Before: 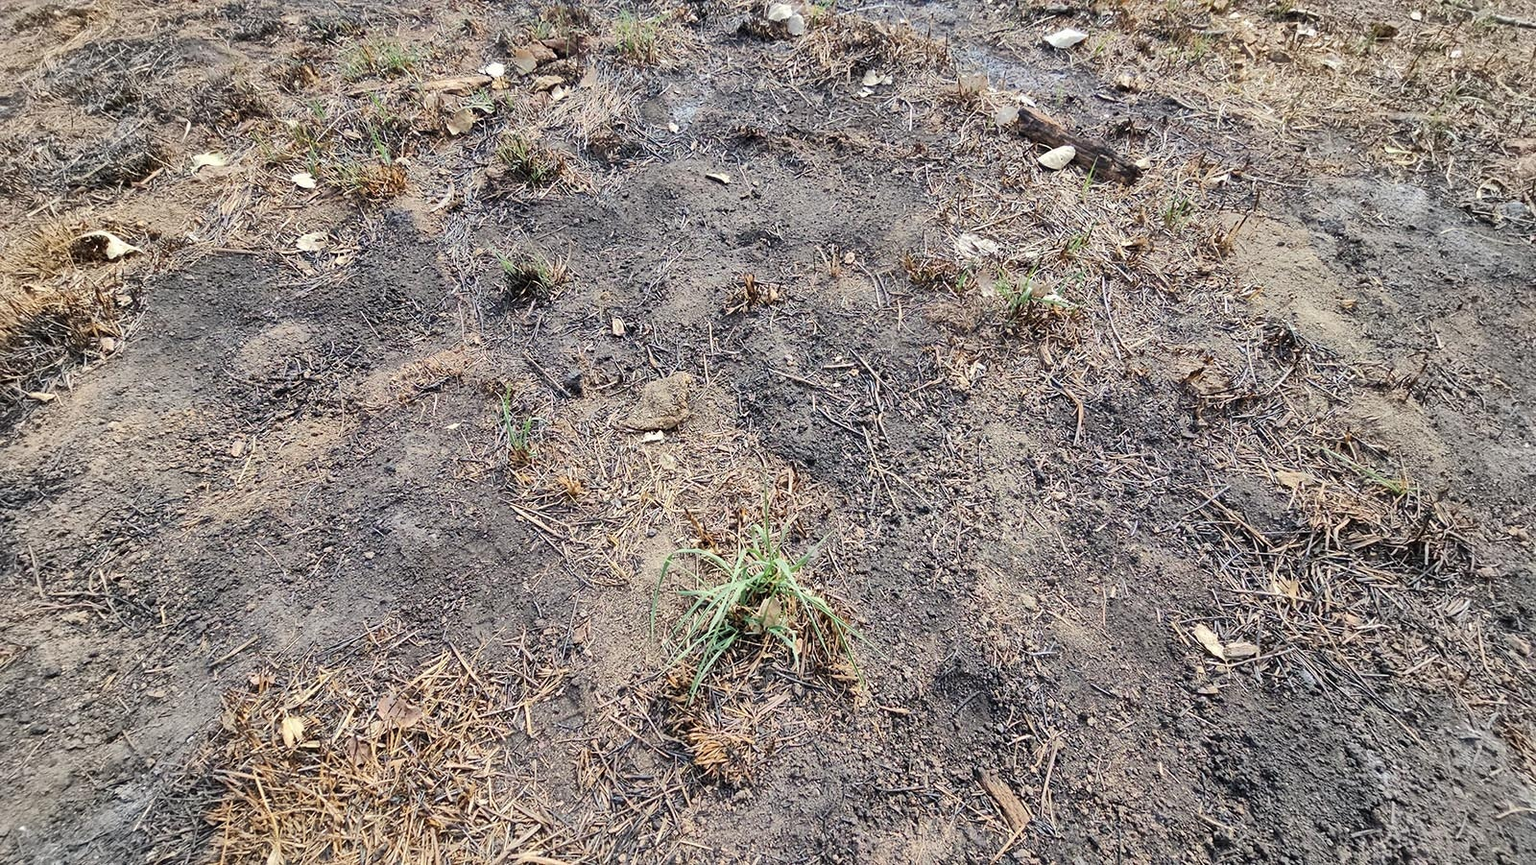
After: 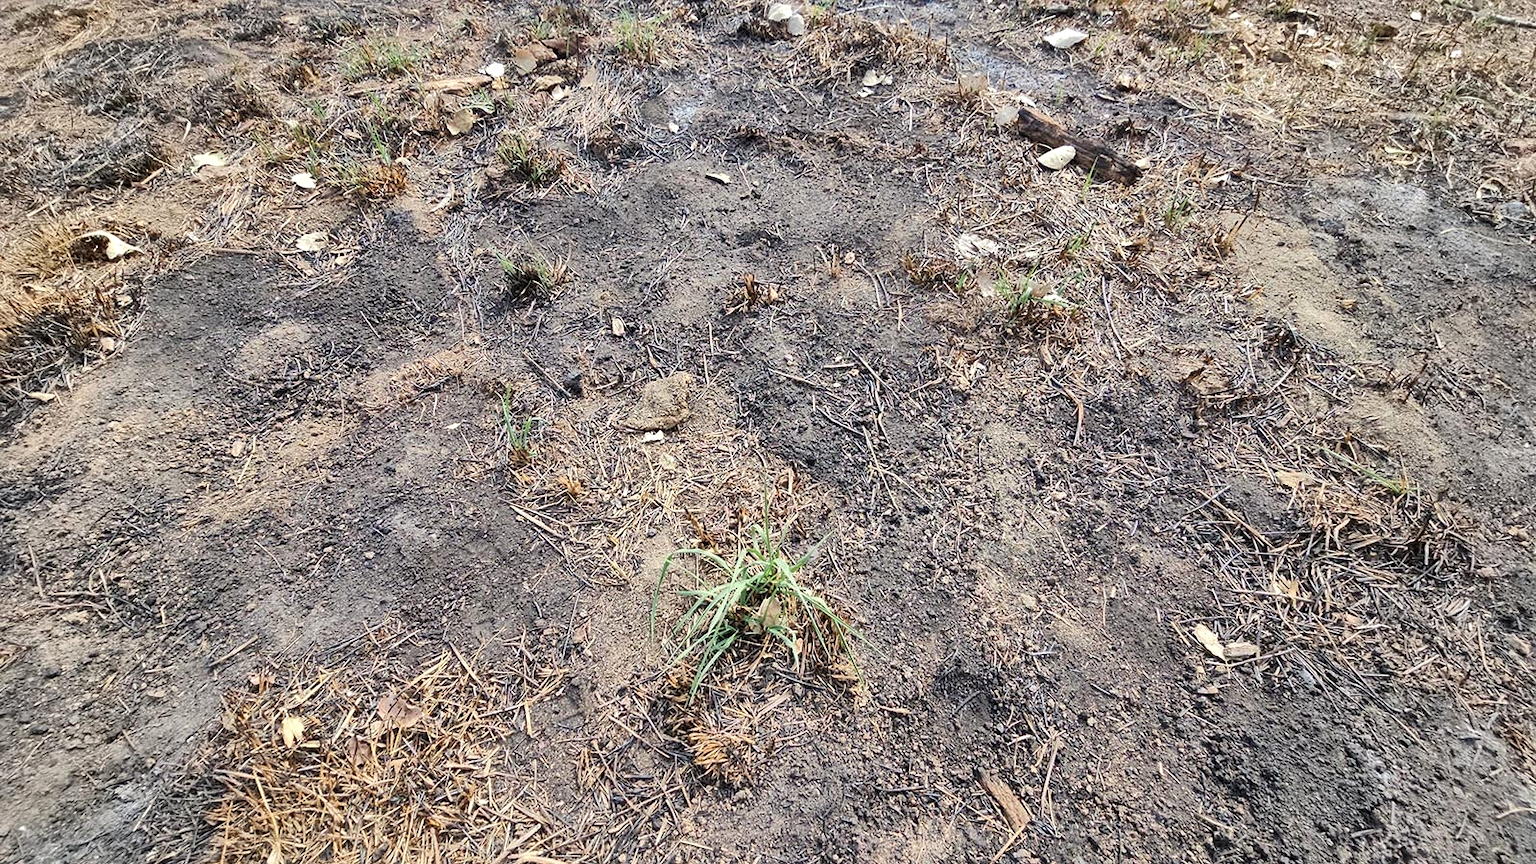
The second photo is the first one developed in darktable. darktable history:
exposure: black level correction 0.001, exposure 0.192 EV, compensate highlight preservation false
shadows and highlights: soften with gaussian
